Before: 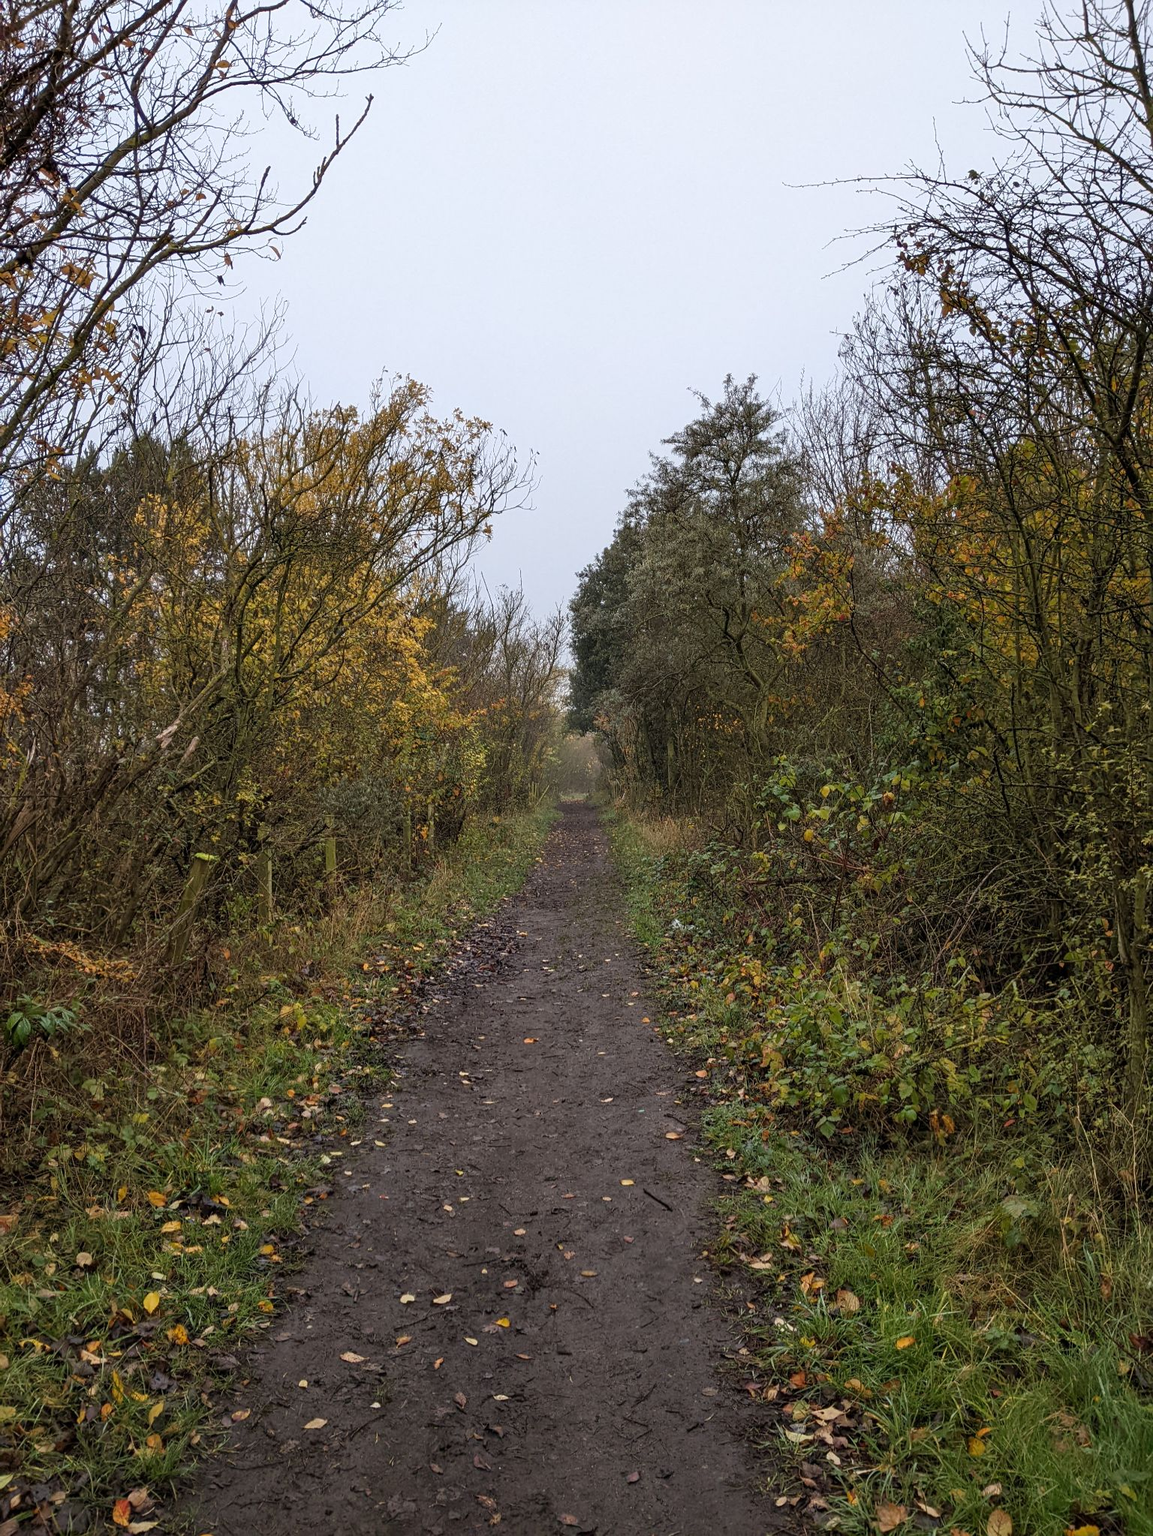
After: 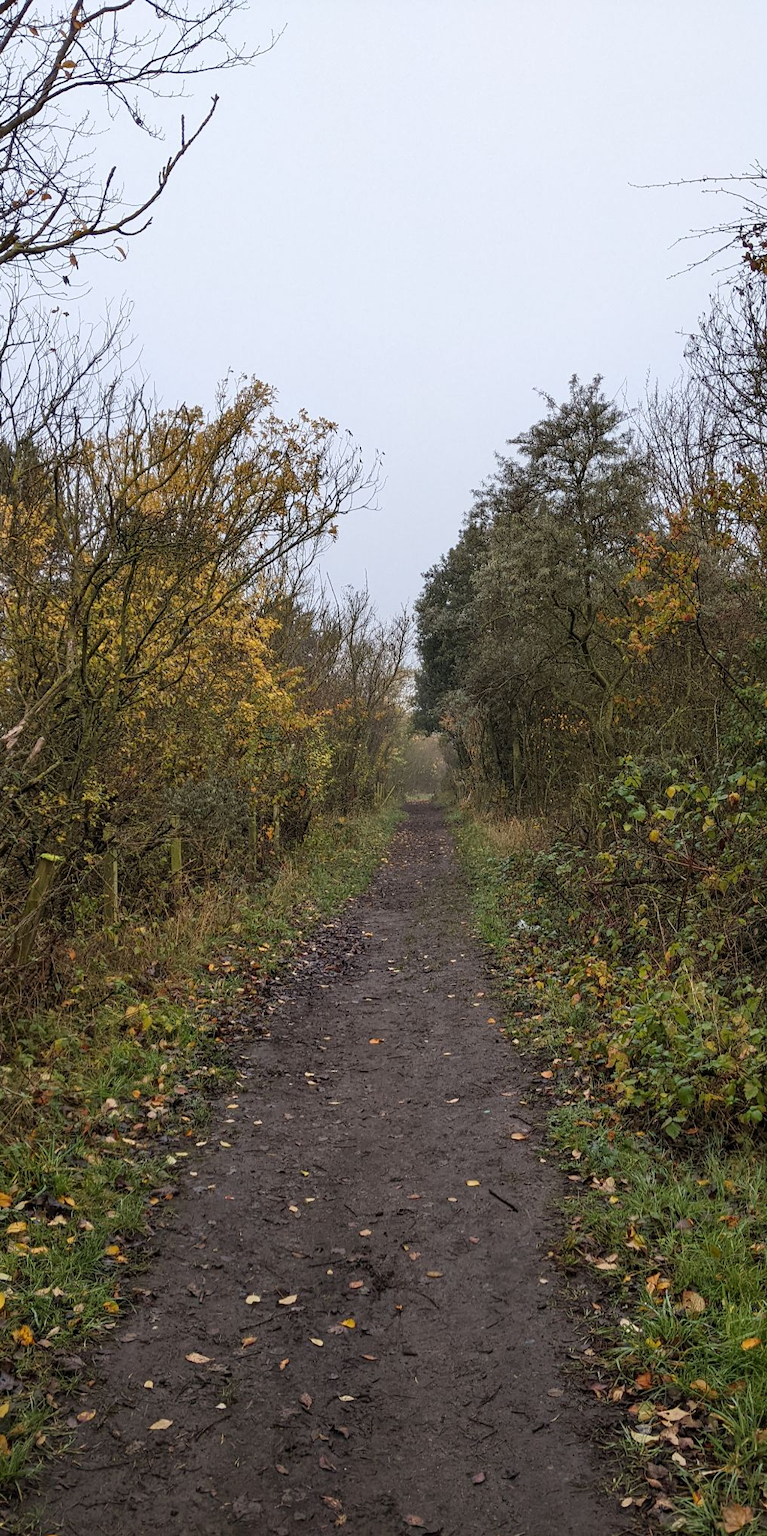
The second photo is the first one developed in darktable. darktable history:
crop and rotate: left 13.461%, right 19.942%
